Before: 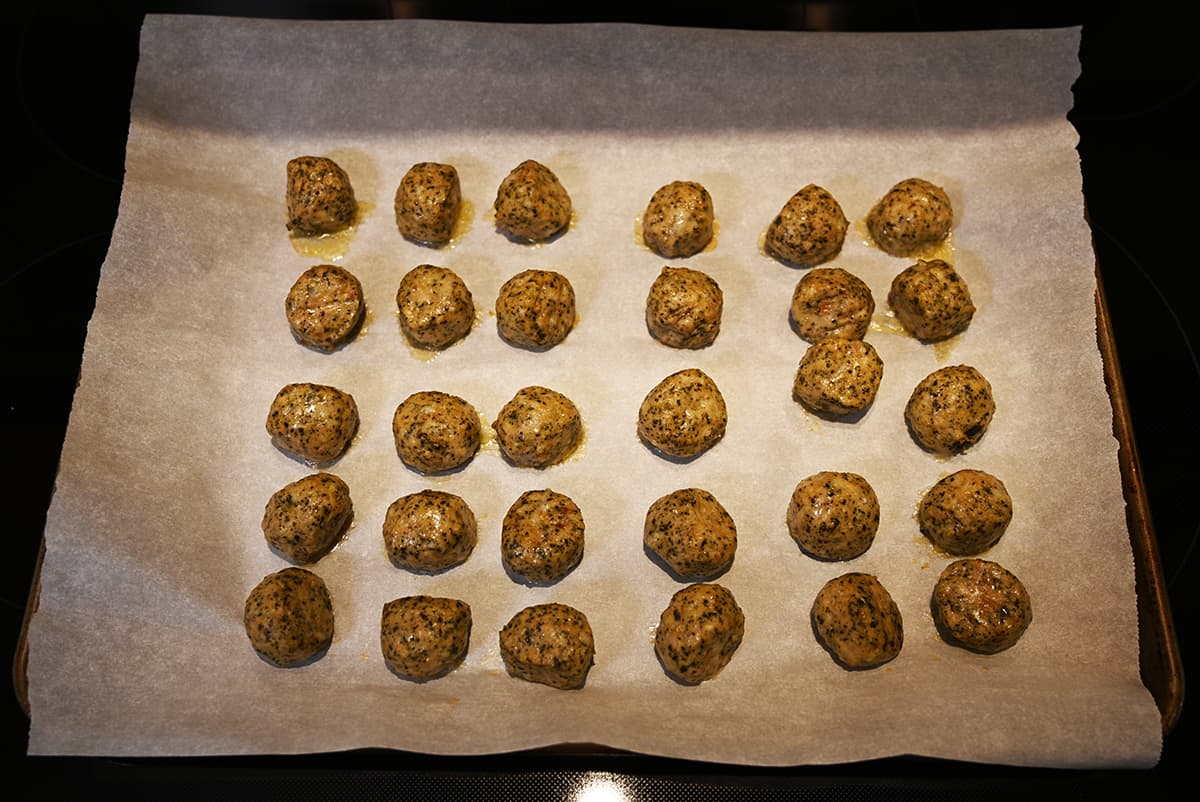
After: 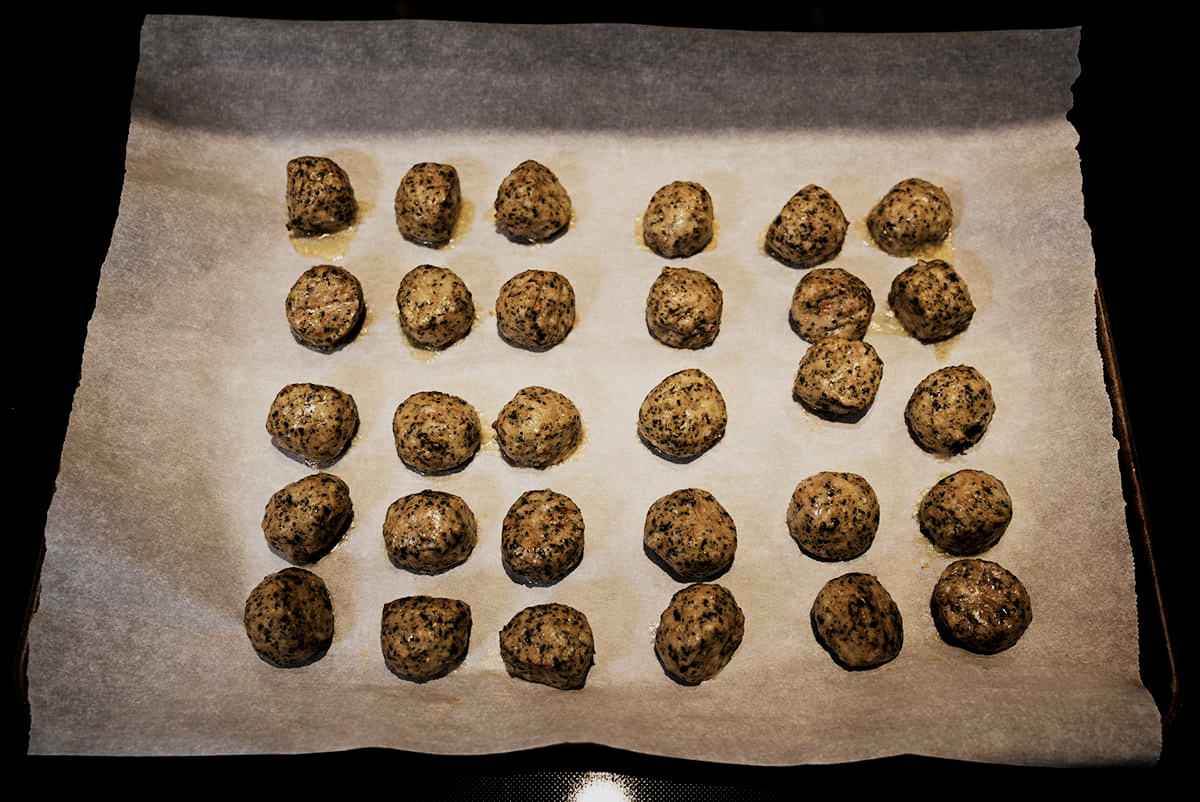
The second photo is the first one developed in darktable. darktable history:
filmic rgb: black relative exposure -5.13 EV, white relative exposure 3.98 EV, hardness 2.88, contrast 1.297, highlights saturation mix -29.53%, iterations of high-quality reconstruction 10
contrast brightness saturation: contrast 0.058, brightness -0.01, saturation -0.224
